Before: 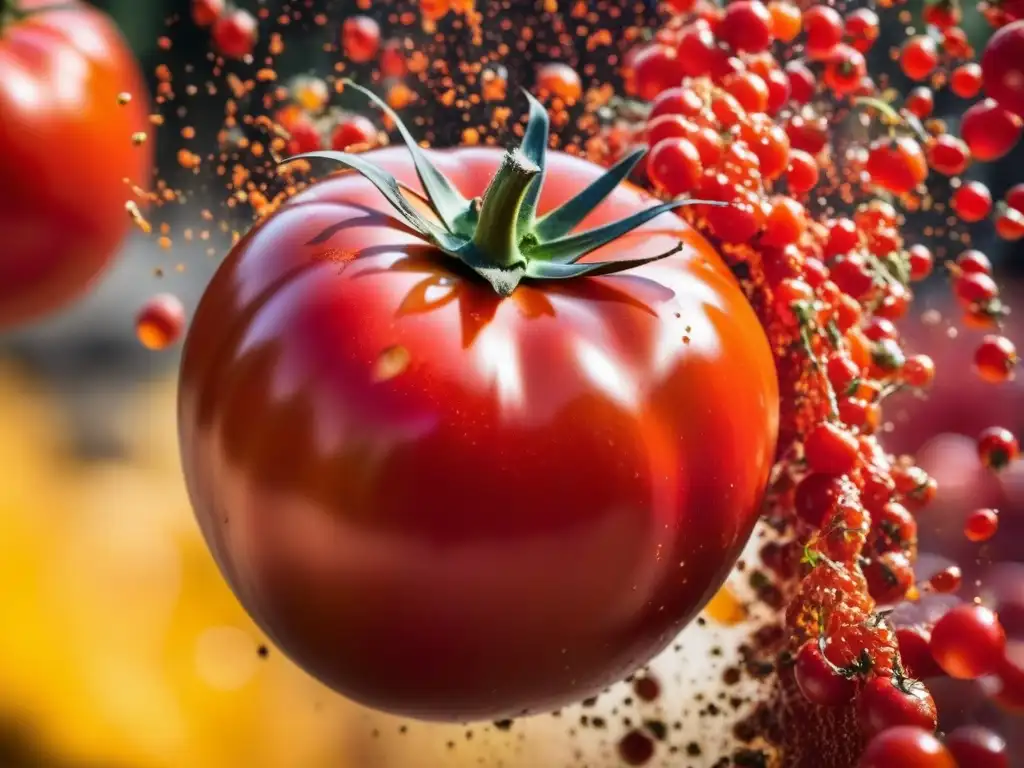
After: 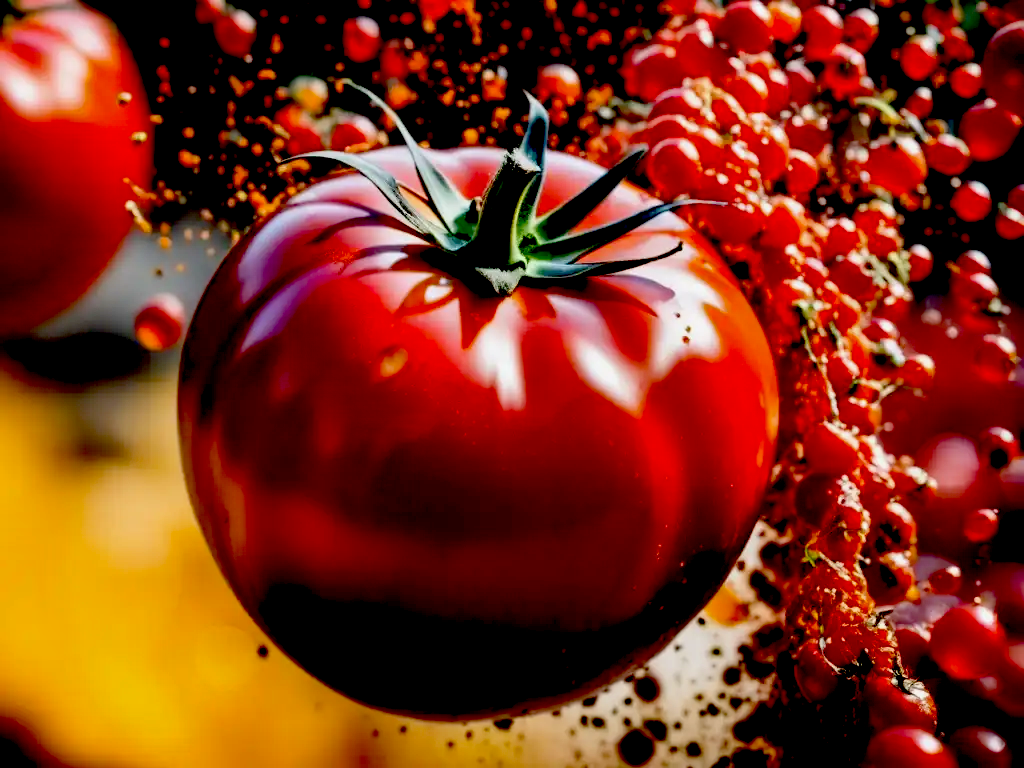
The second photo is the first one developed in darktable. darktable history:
exposure: black level correction 0.099, exposure -0.093 EV, compensate exposure bias true, compensate highlight preservation false
